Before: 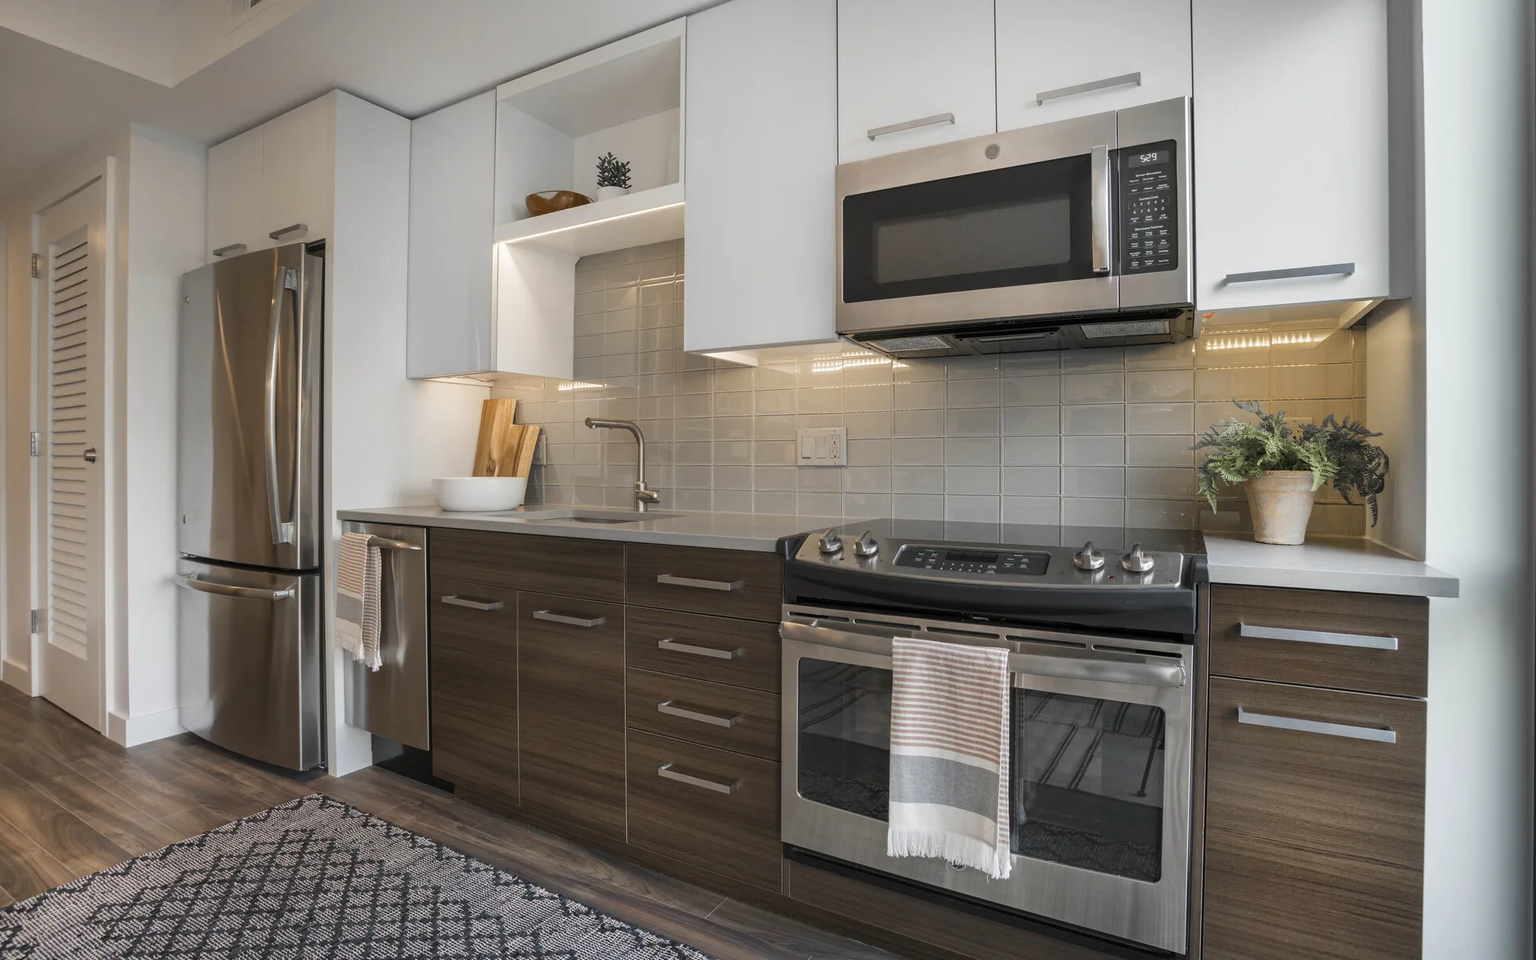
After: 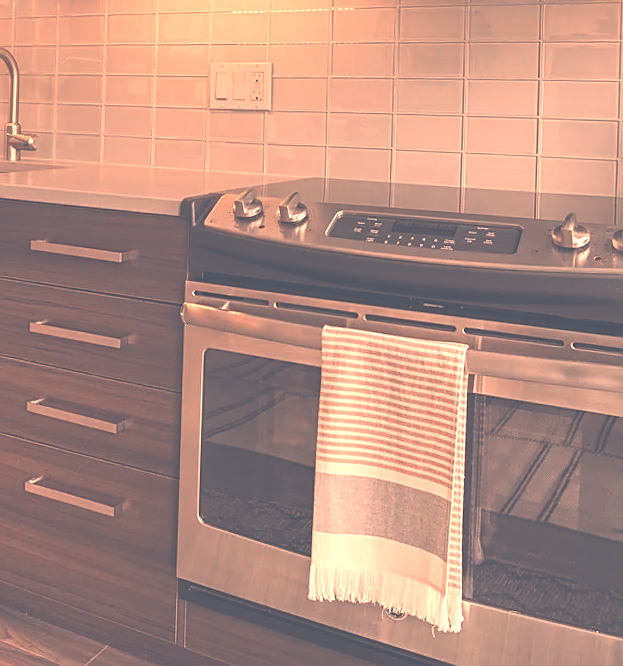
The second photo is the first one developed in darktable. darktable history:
color calibration: illuminant as shot in camera, x 0.37, y 0.382, temperature 4313.32 K
white balance: red 1.467, blue 0.684
exposure: black level correction -0.071, exposure 0.5 EV, compensate highlight preservation false
crop: left 40.878%, top 39.176%, right 25.993%, bottom 3.081%
rotate and perspective: rotation 1.57°, crop left 0.018, crop right 0.982, crop top 0.039, crop bottom 0.961
contrast brightness saturation: contrast 0.04, saturation 0.07
sharpen: on, module defaults
